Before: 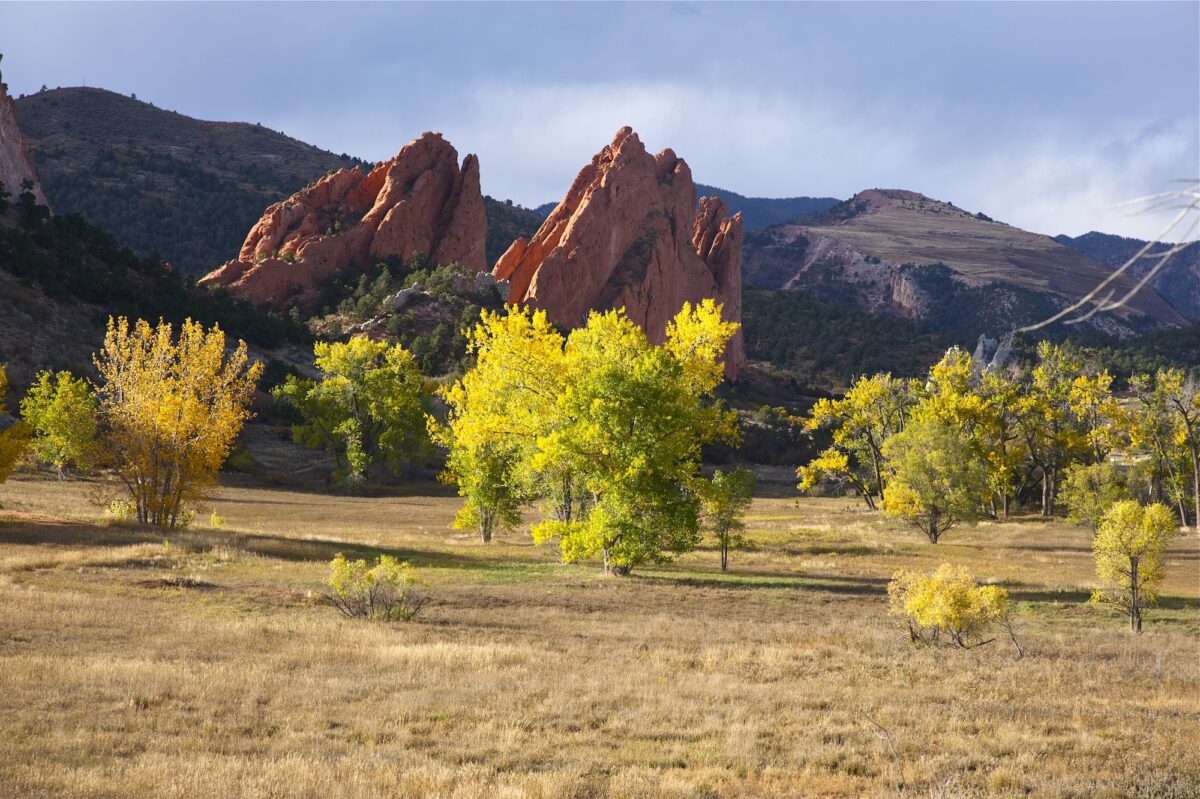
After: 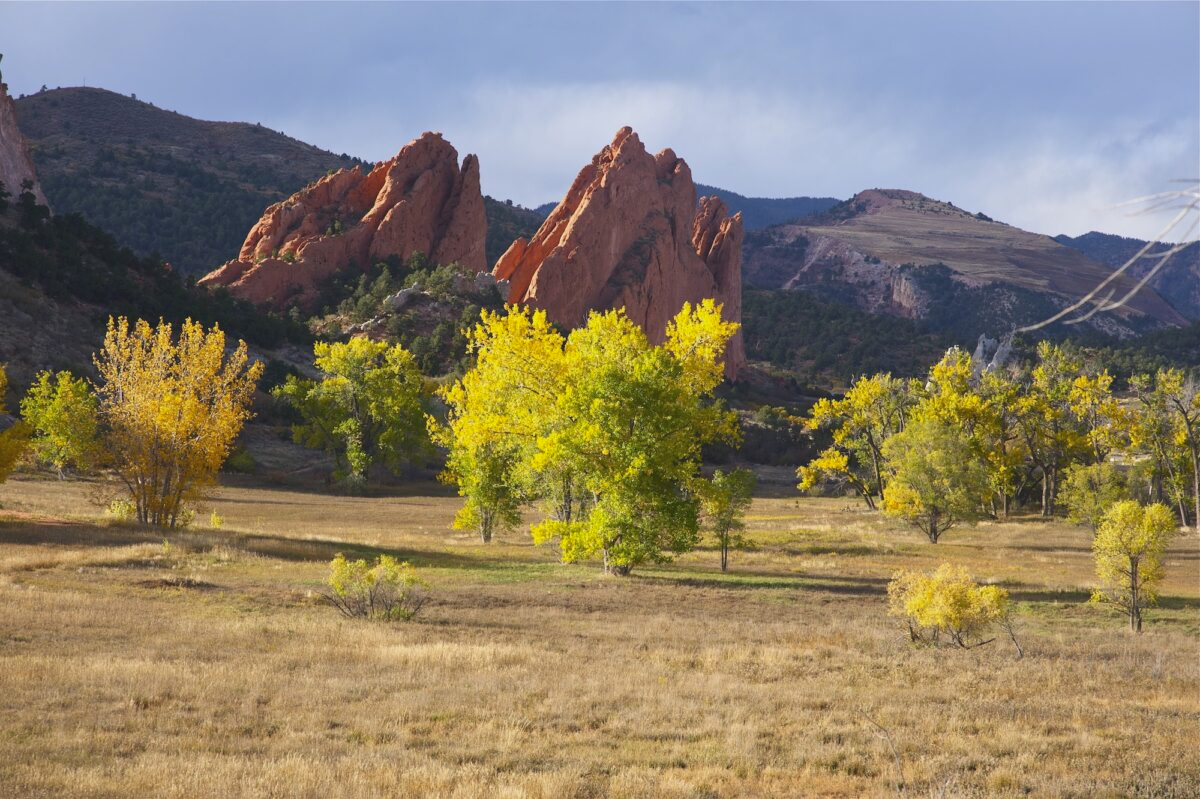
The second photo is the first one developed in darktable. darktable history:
contrast brightness saturation: contrast -0.116
